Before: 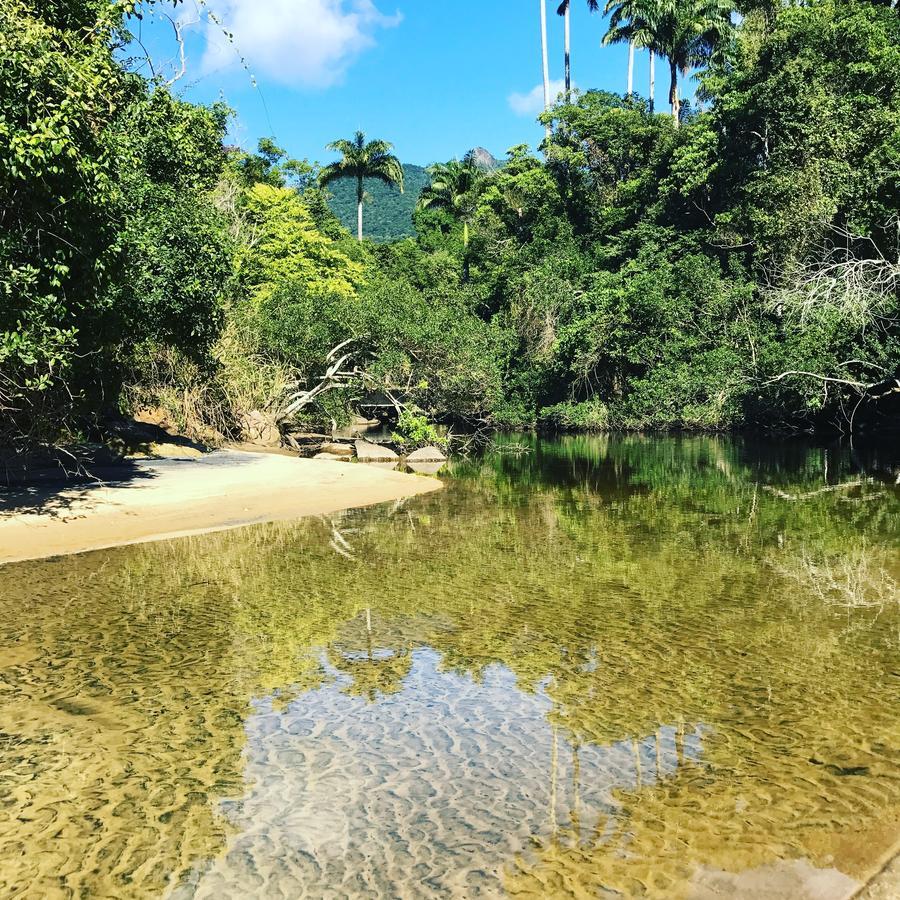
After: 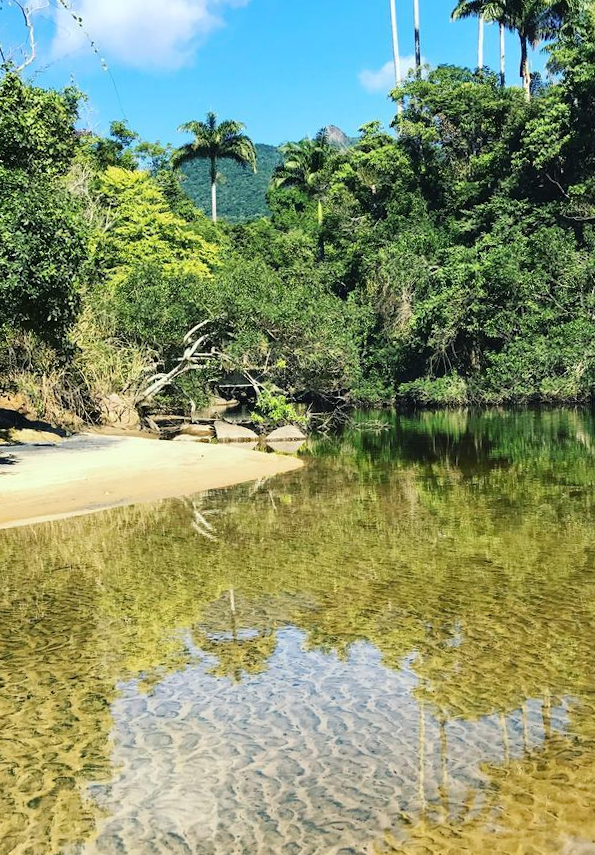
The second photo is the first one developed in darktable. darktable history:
rotate and perspective: rotation -1.42°, crop left 0.016, crop right 0.984, crop top 0.035, crop bottom 0.965
crop and rotate: left 15.446%, right 17.836%
